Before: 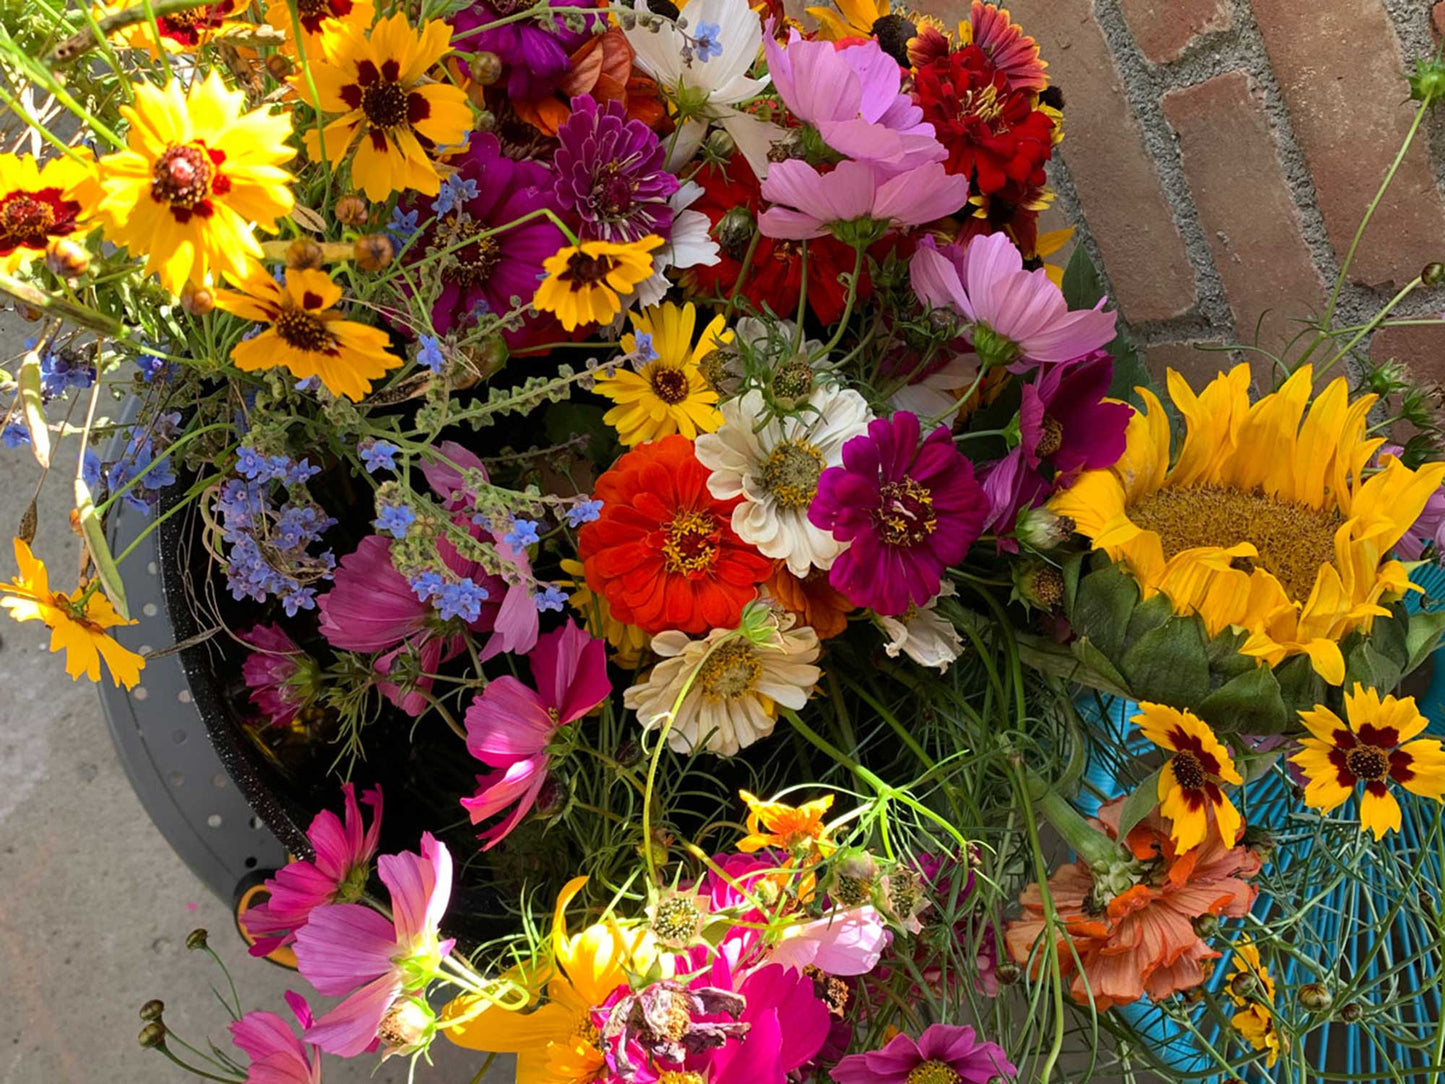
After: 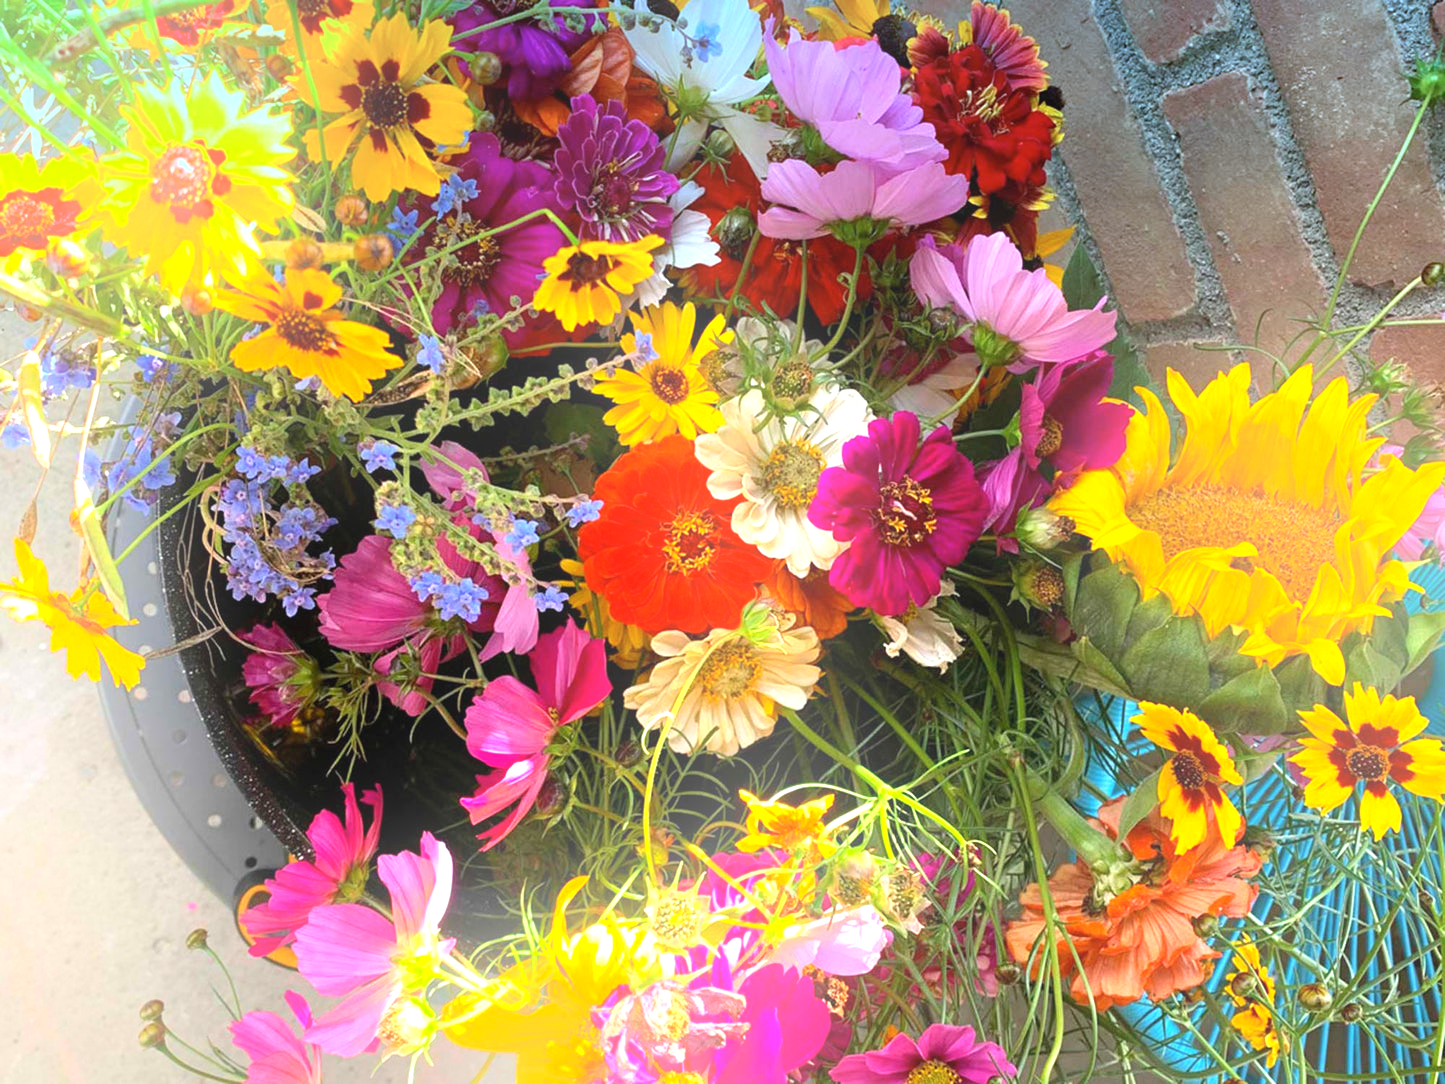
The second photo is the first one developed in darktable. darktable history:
bloom: on, module defaults
color zones: curves: ch1 [(0, 0.513) (0.143, 0.524) (0.286, 0.511) (0.429, 0.506) (0.571, 0.503) (0.714, 0.503) (0.857, 0.508) (1, 0.513)]
graduated density: density 2.02 EV, hardness 44%, rotation 0.374°, offset 8.21, hue 208.8°, saturation 97%
exposure: exposure 1.15 EV, compensate highlight preservation false
